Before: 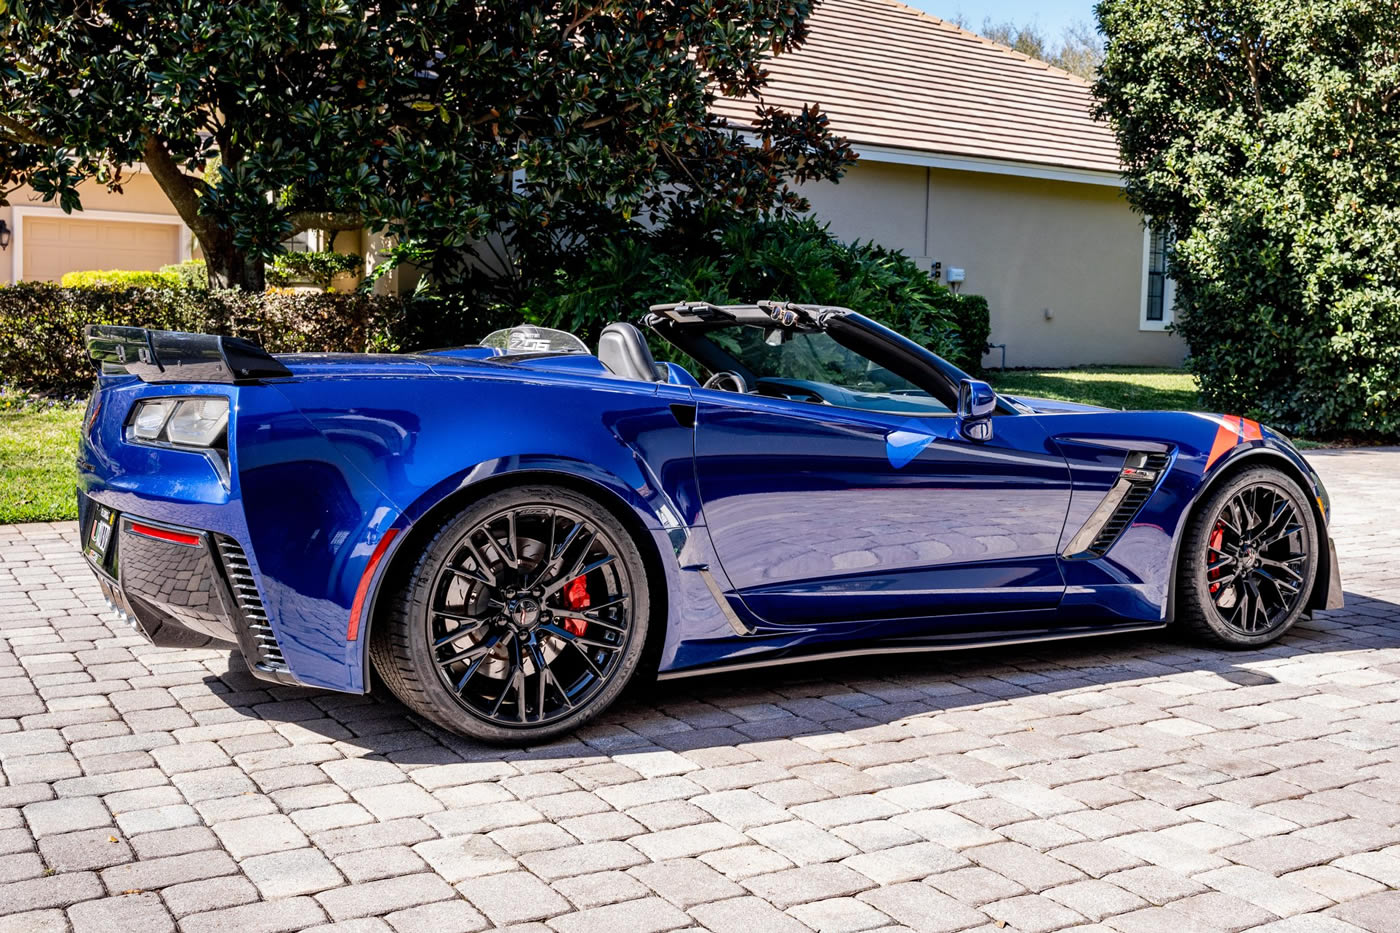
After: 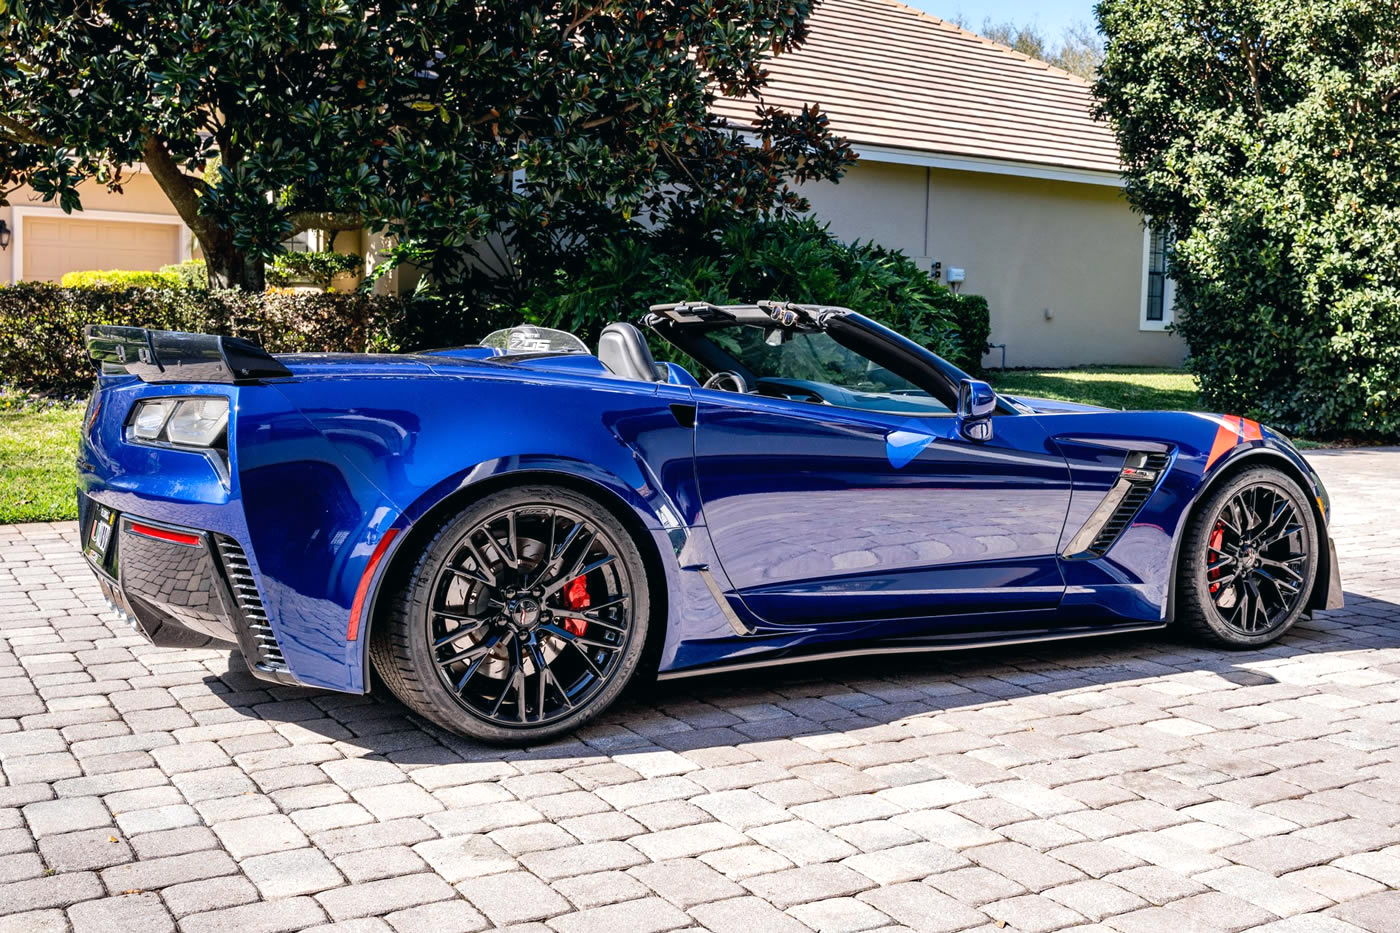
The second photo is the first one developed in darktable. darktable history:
exposure: exposure 0.127 EV, compensate highlight preservation false
color balance: mode lift, gamma, gain (sRGB), lift [1, 1, 1.022, 1.026]
